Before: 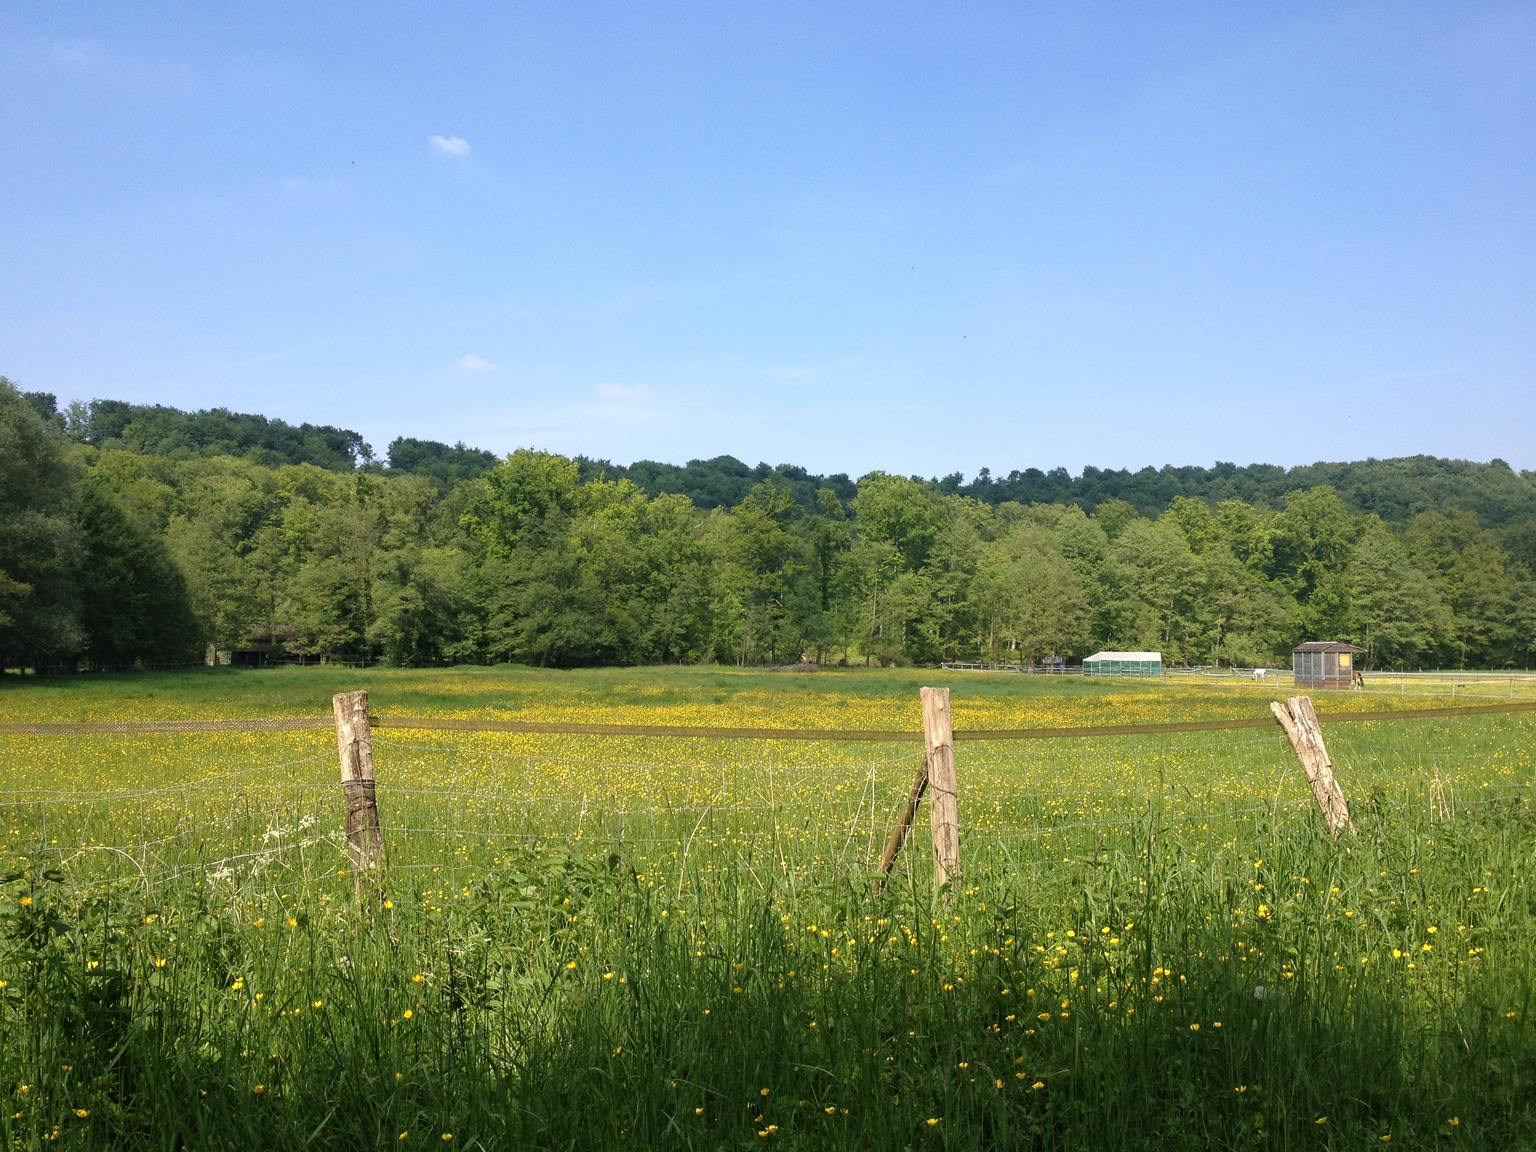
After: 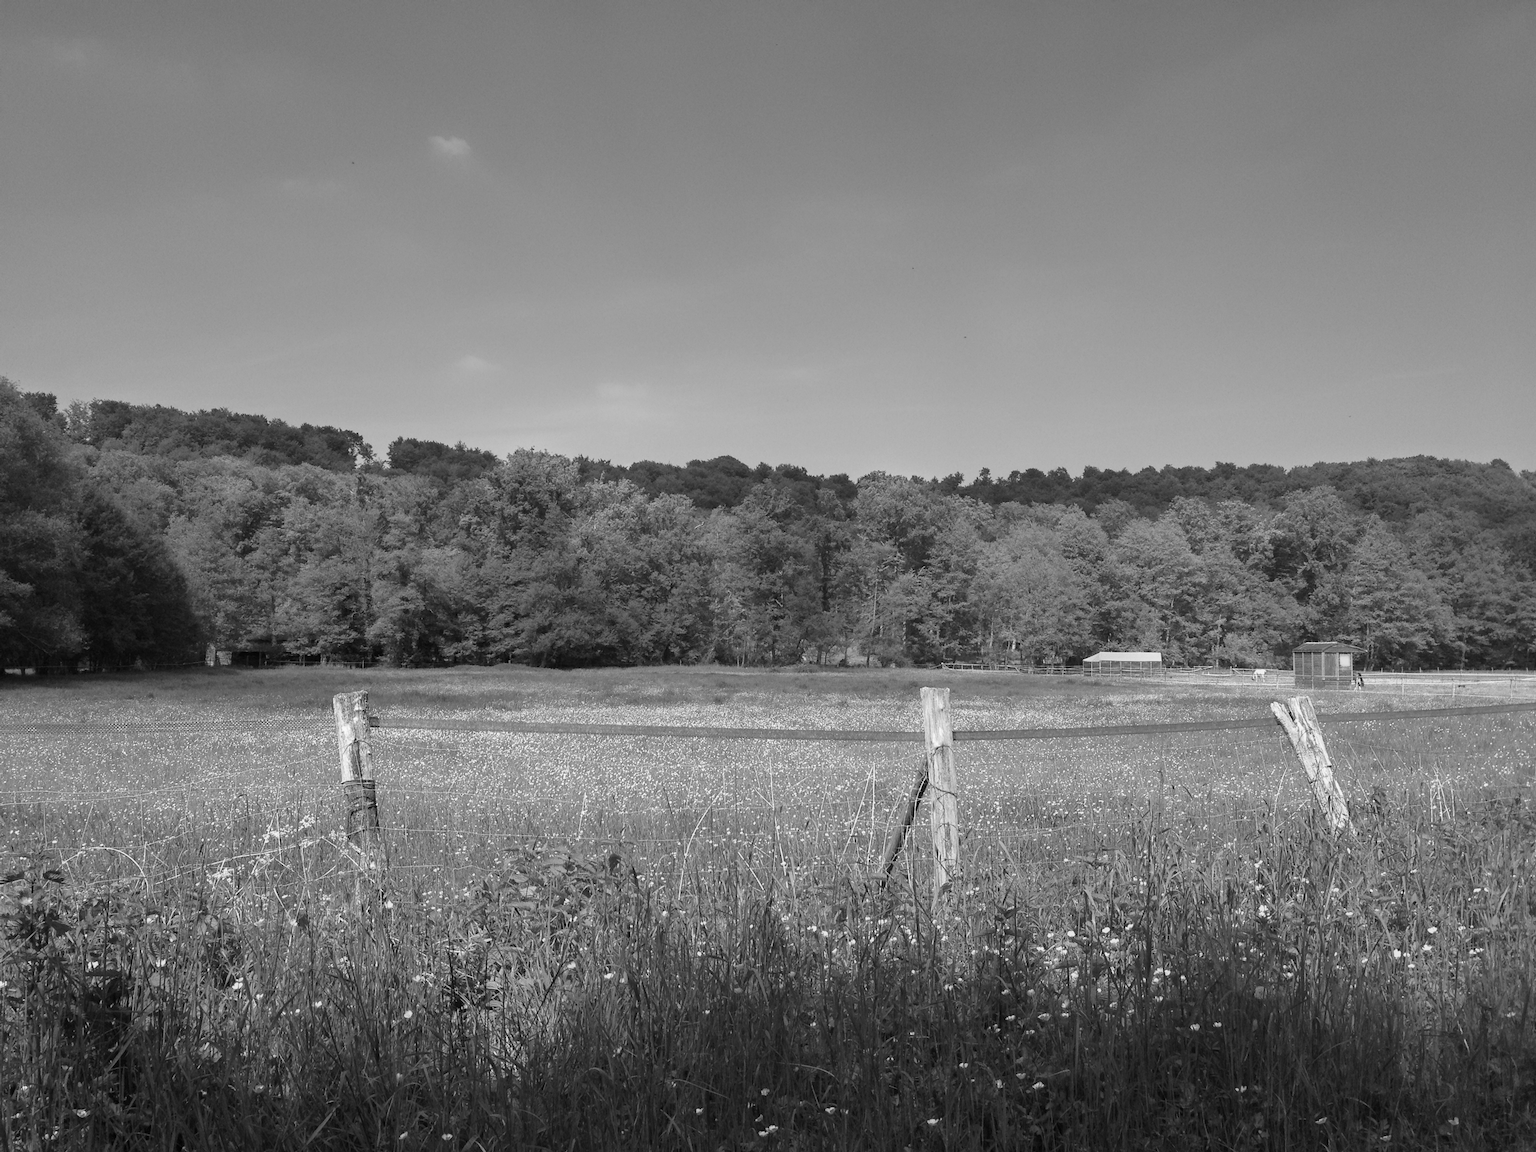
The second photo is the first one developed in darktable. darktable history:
monochrome: a 79.32, b 81.83, size 1.1
exposure: black level correction 0.001, exposure 0.5 EV, compensate exposure bias true, compensate highlight preservation false
